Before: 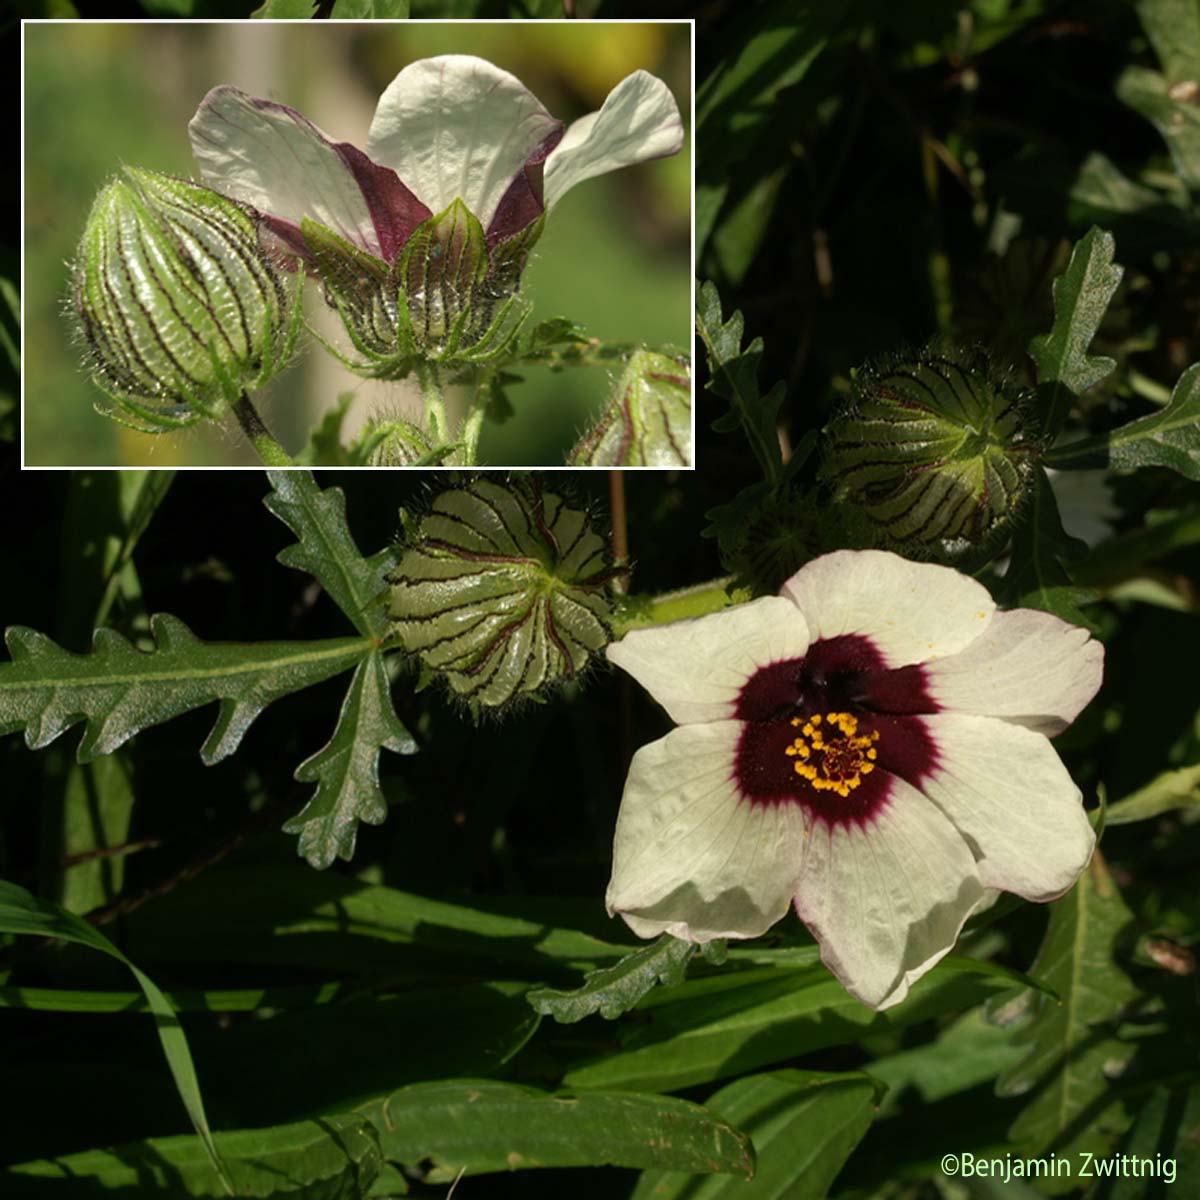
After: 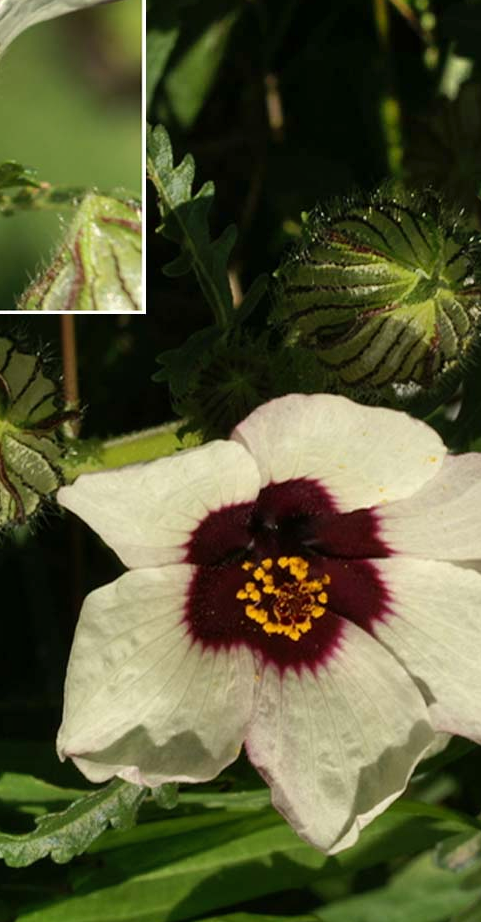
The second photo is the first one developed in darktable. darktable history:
crop: left 45.771%, top 13.031%, right 14.117%, bottom 10.099%
shadows and highlights: soften with gaussian
exposure: compensate highlight preservation false
